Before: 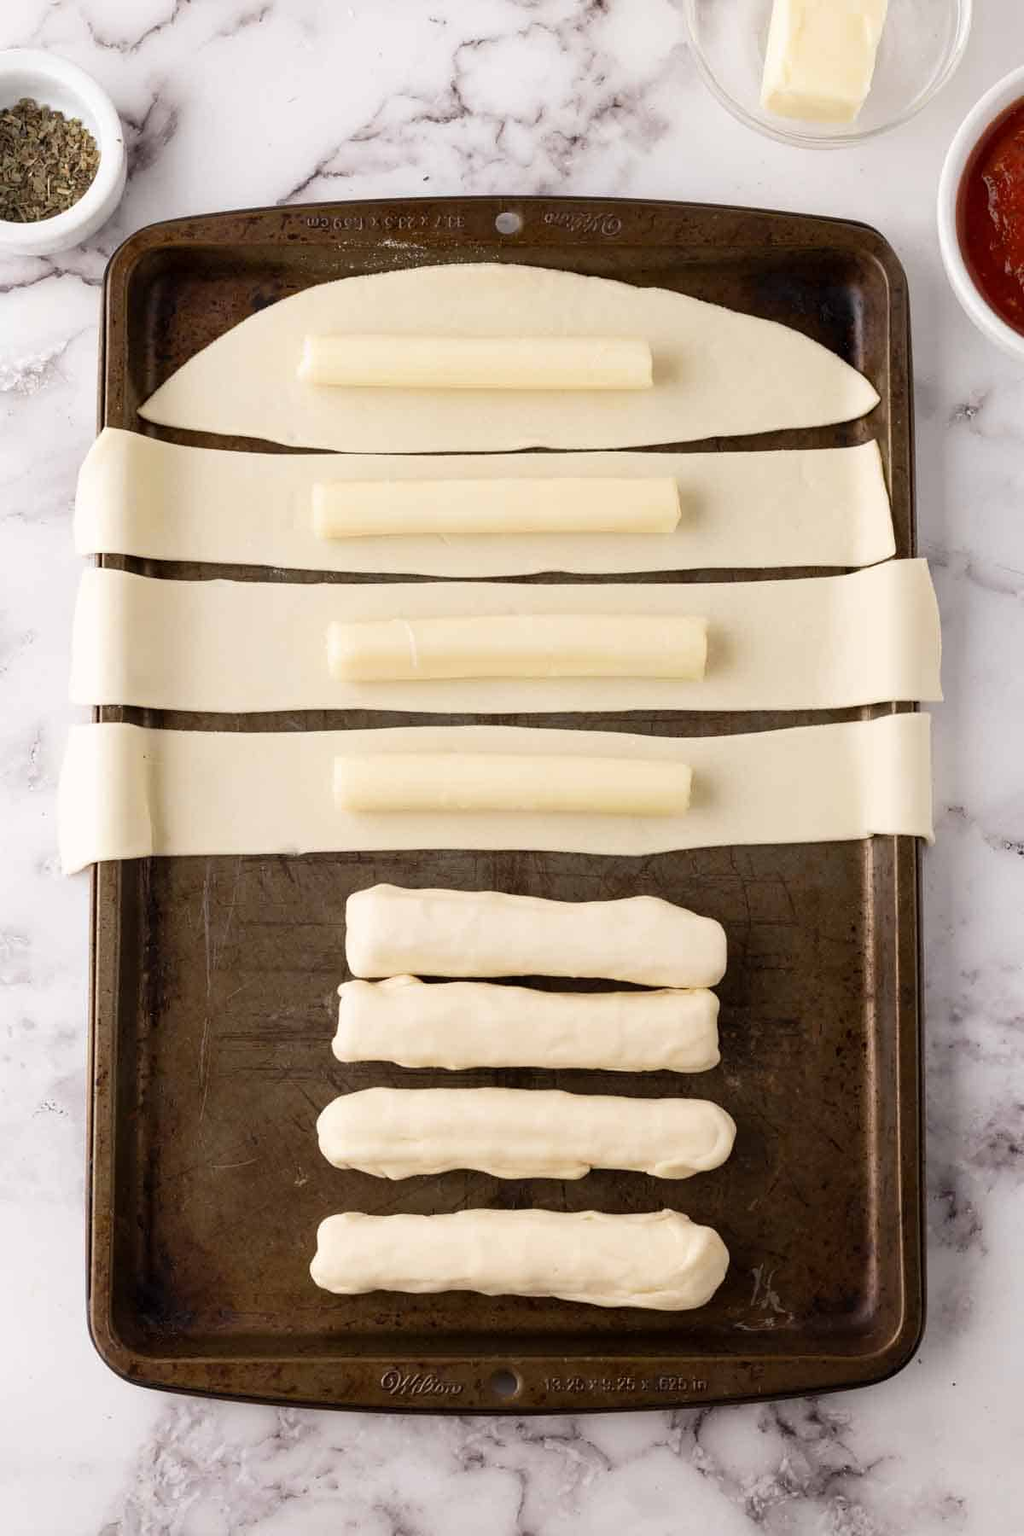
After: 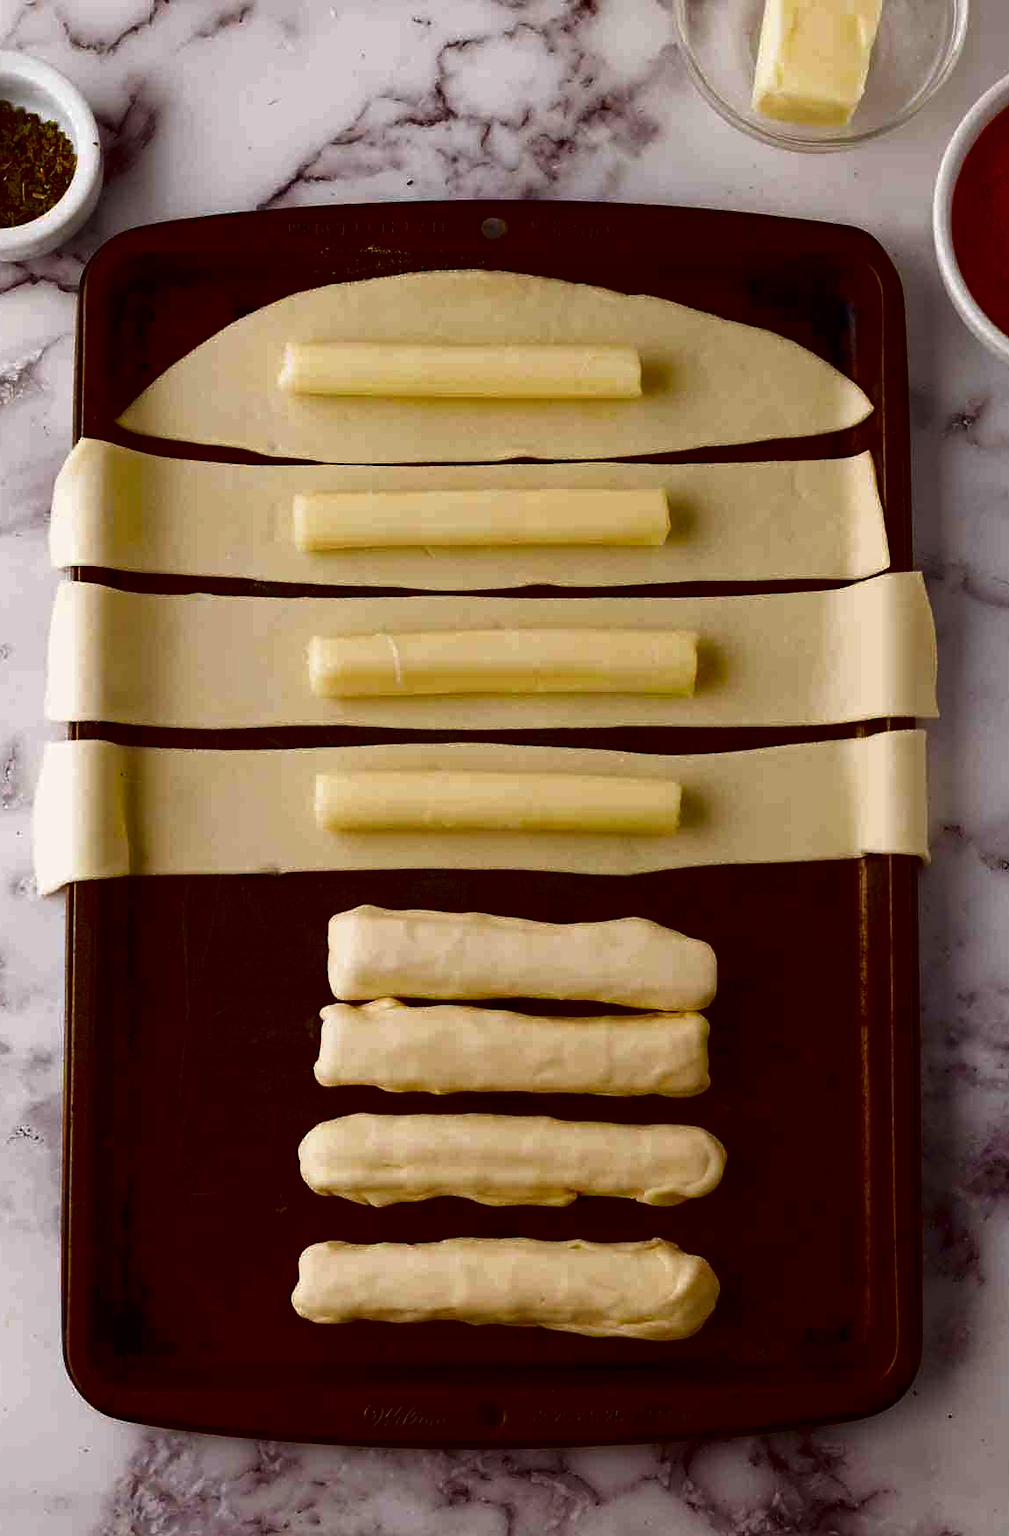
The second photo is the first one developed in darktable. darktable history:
contrast brightness saturation: brightness -1, saturation 1
crop and rotate: left 2.536%, right 1.107%, bottom 2.246%
